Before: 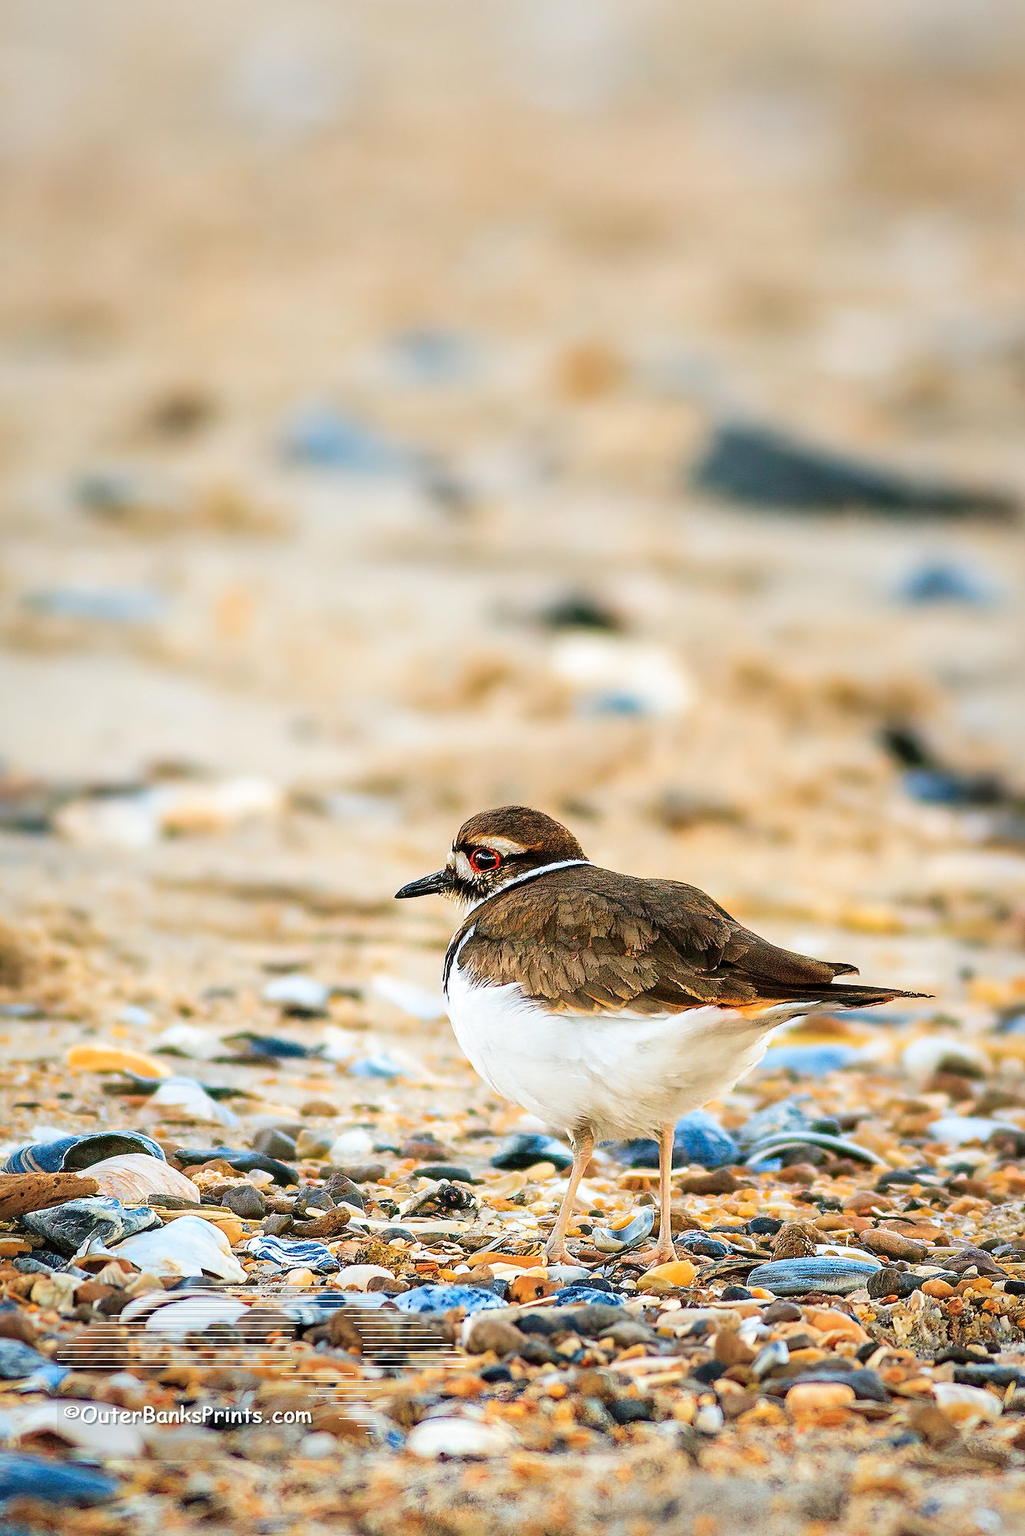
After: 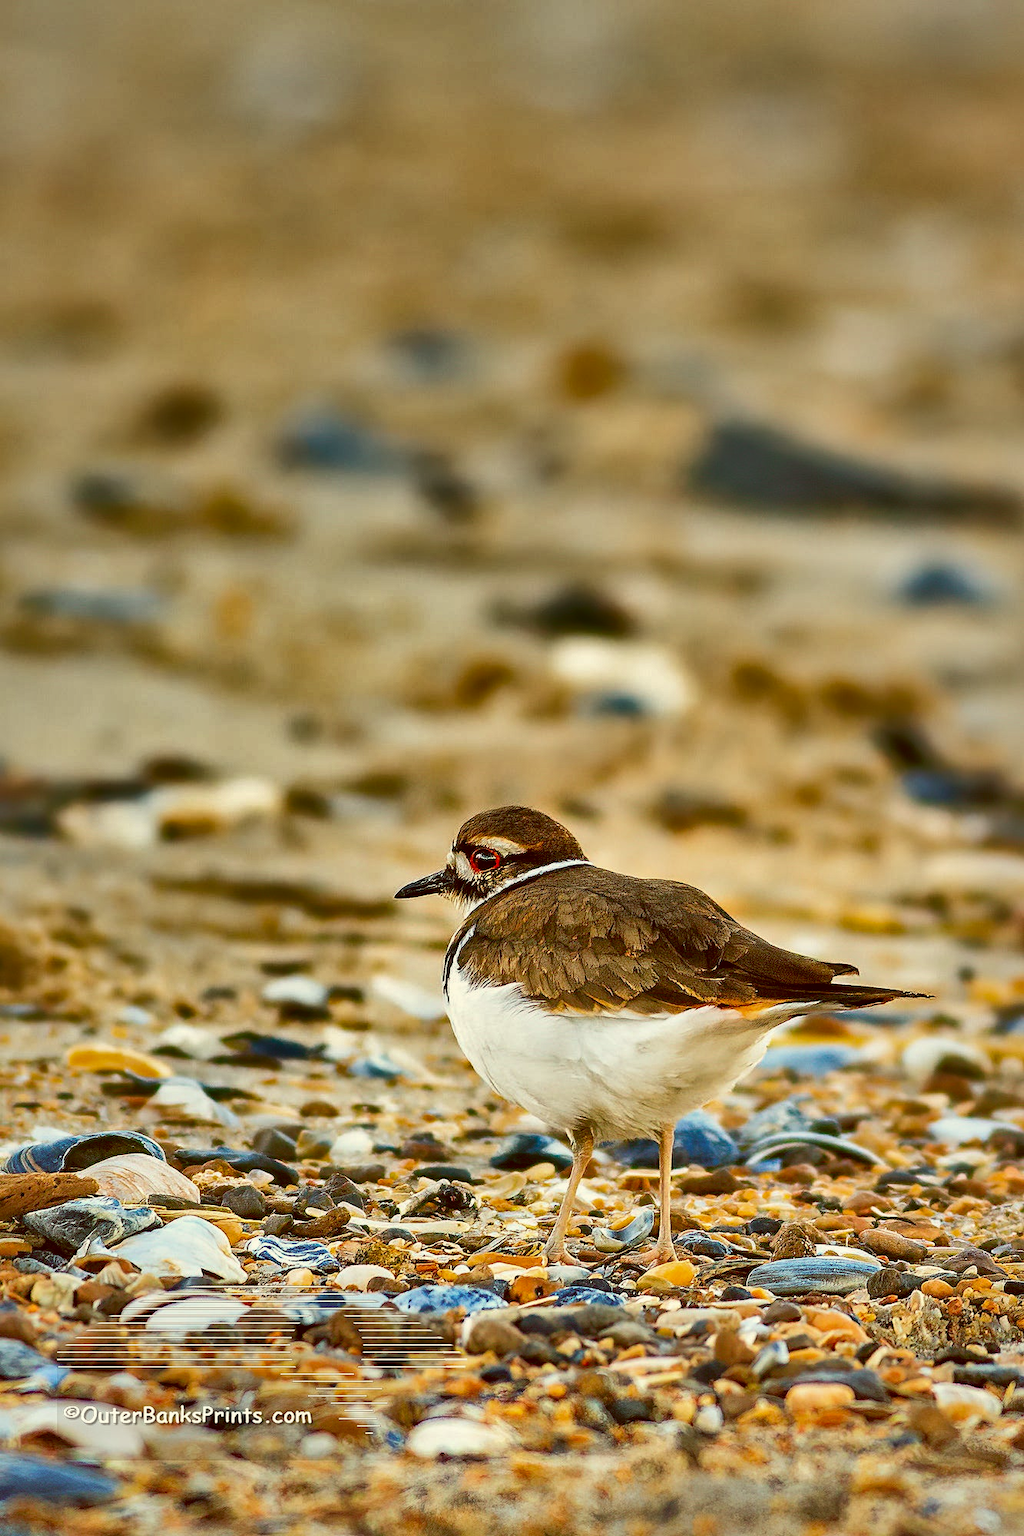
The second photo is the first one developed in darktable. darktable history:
shadows and highlights: shadows 20.91, highlights -82.73, soften with gaussian
color balance: lift [1.001, 1.007, 1, 0.993], gamma [1.023, 1.026, 1.01, 0.974], gain [0.964, 1.059, 1.073, 0.927]
